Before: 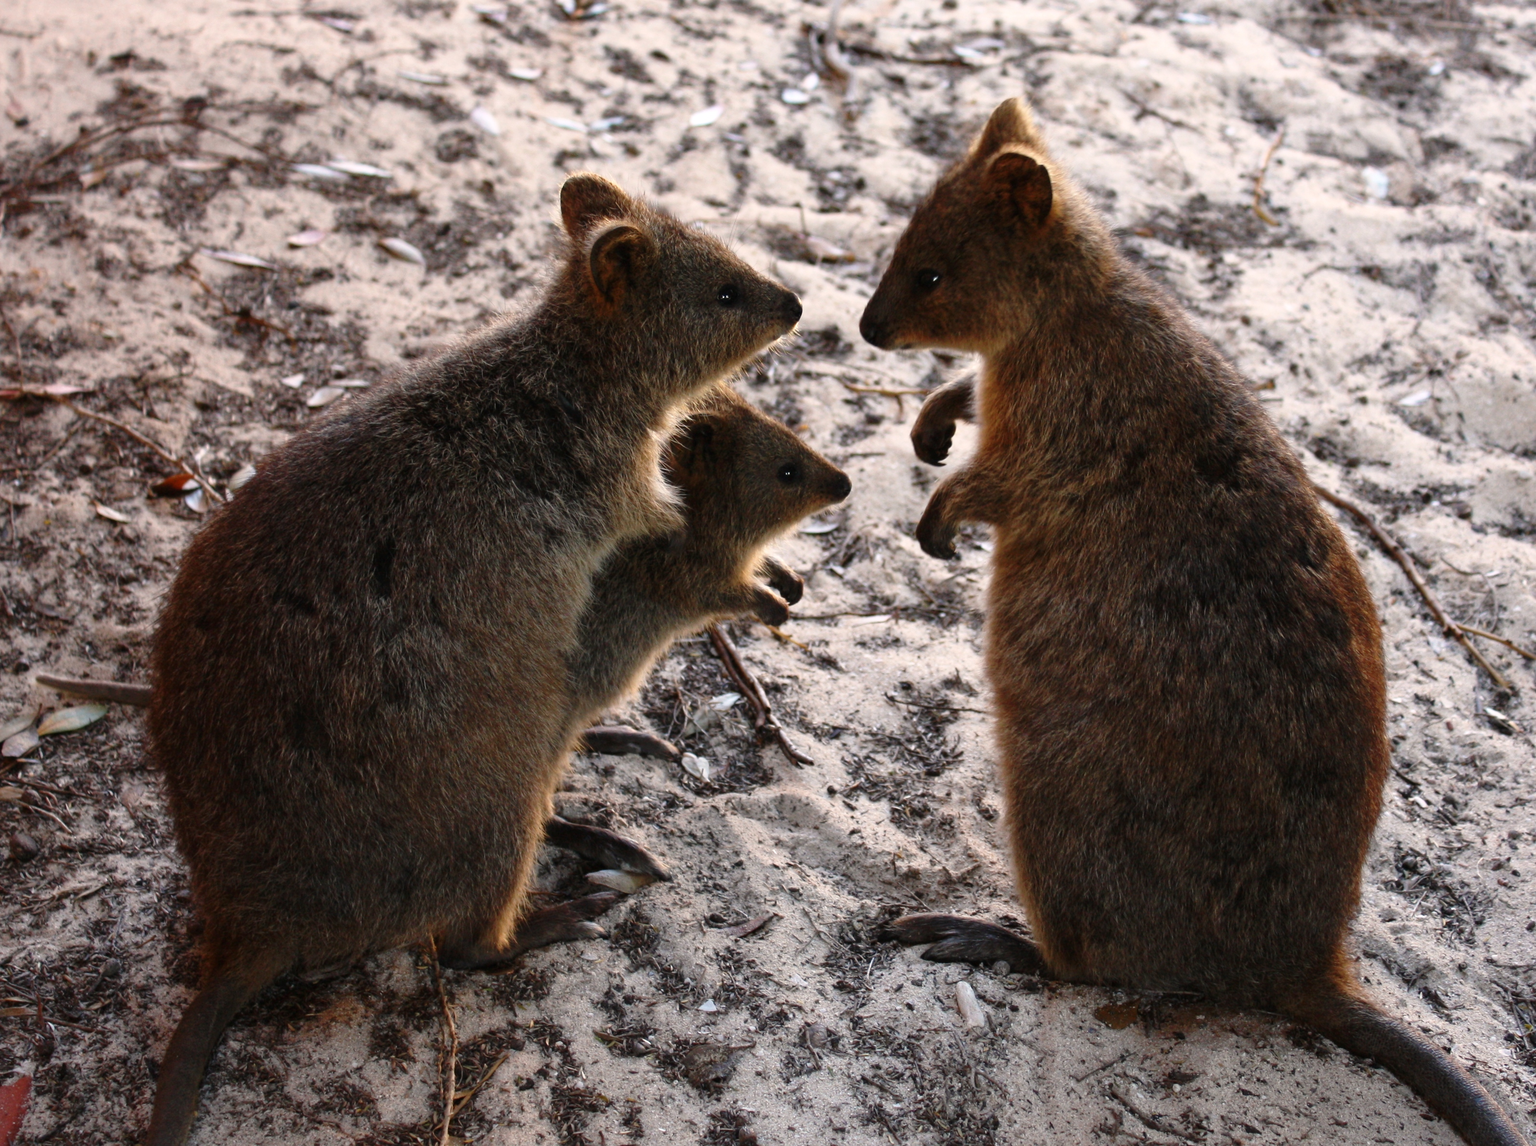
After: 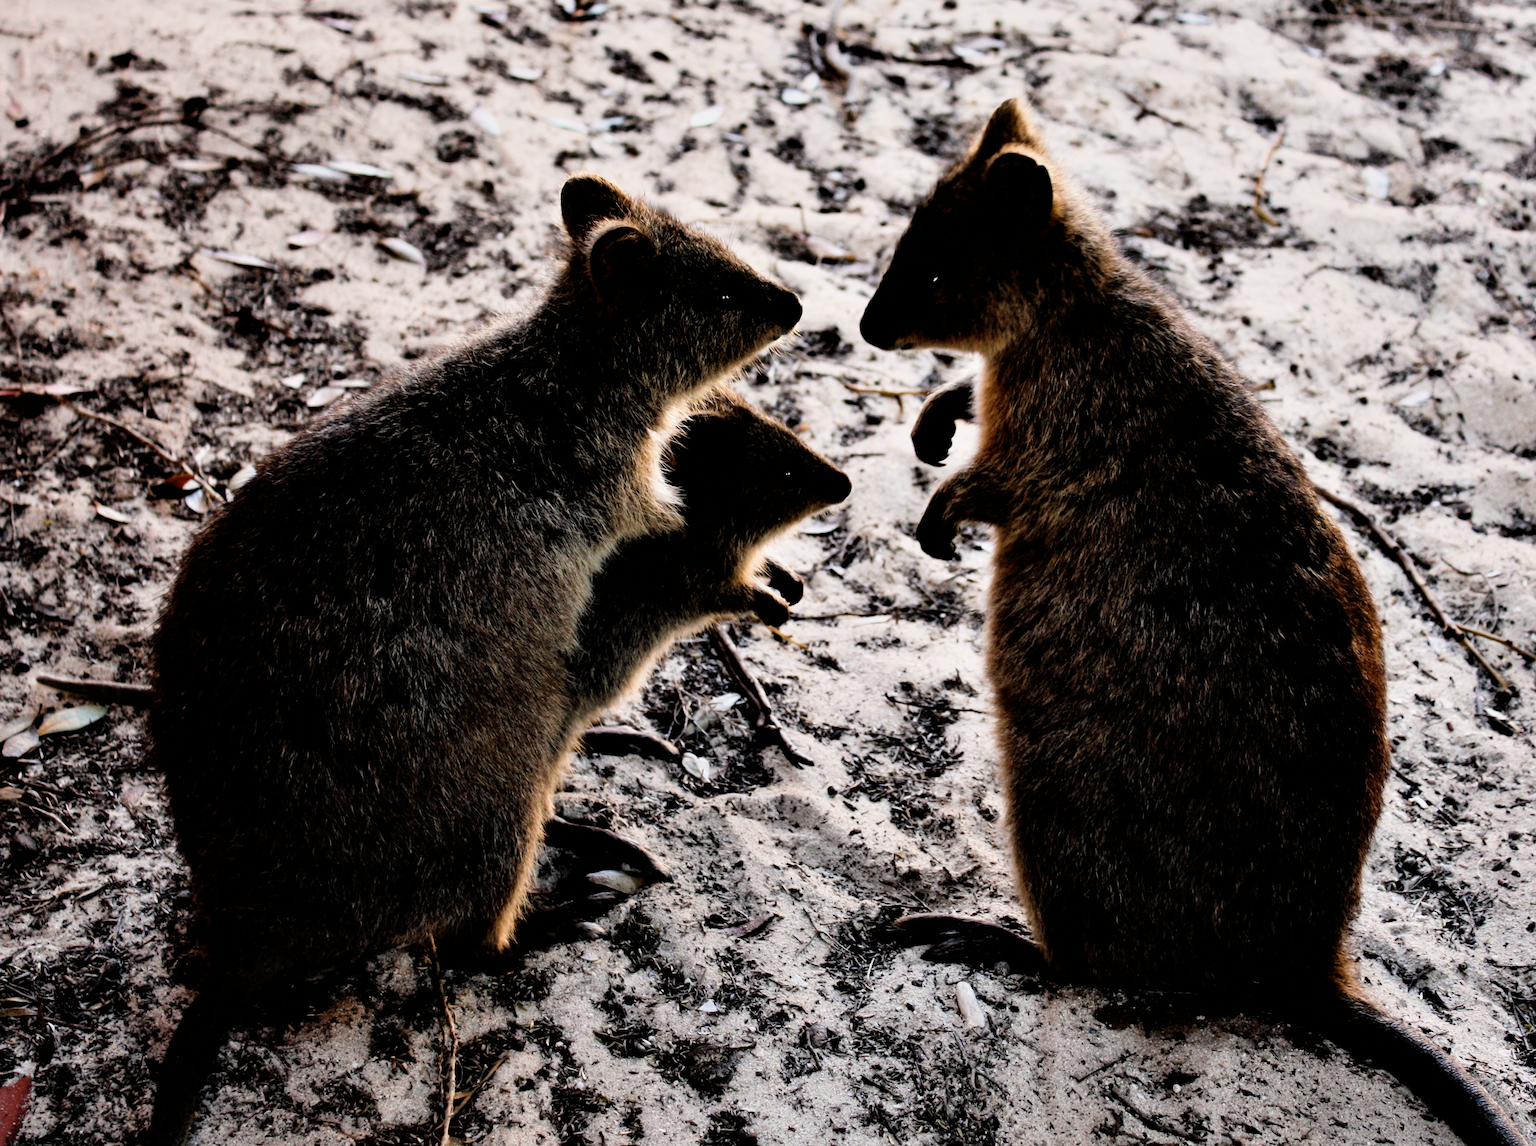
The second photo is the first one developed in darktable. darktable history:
filmic rgb: black relative exposure -5.1 EV, white relative exposure 4 EV, hardness 2.88, contrast 1.298, highlights saturation mix -31.49%, iterations of high-quality reconstruction 10
contrast equalizer: octaves 7, y [[0.6 ×6], [0.55 ×6], [0 ×6], [0 ×6], [0 ×6]]
